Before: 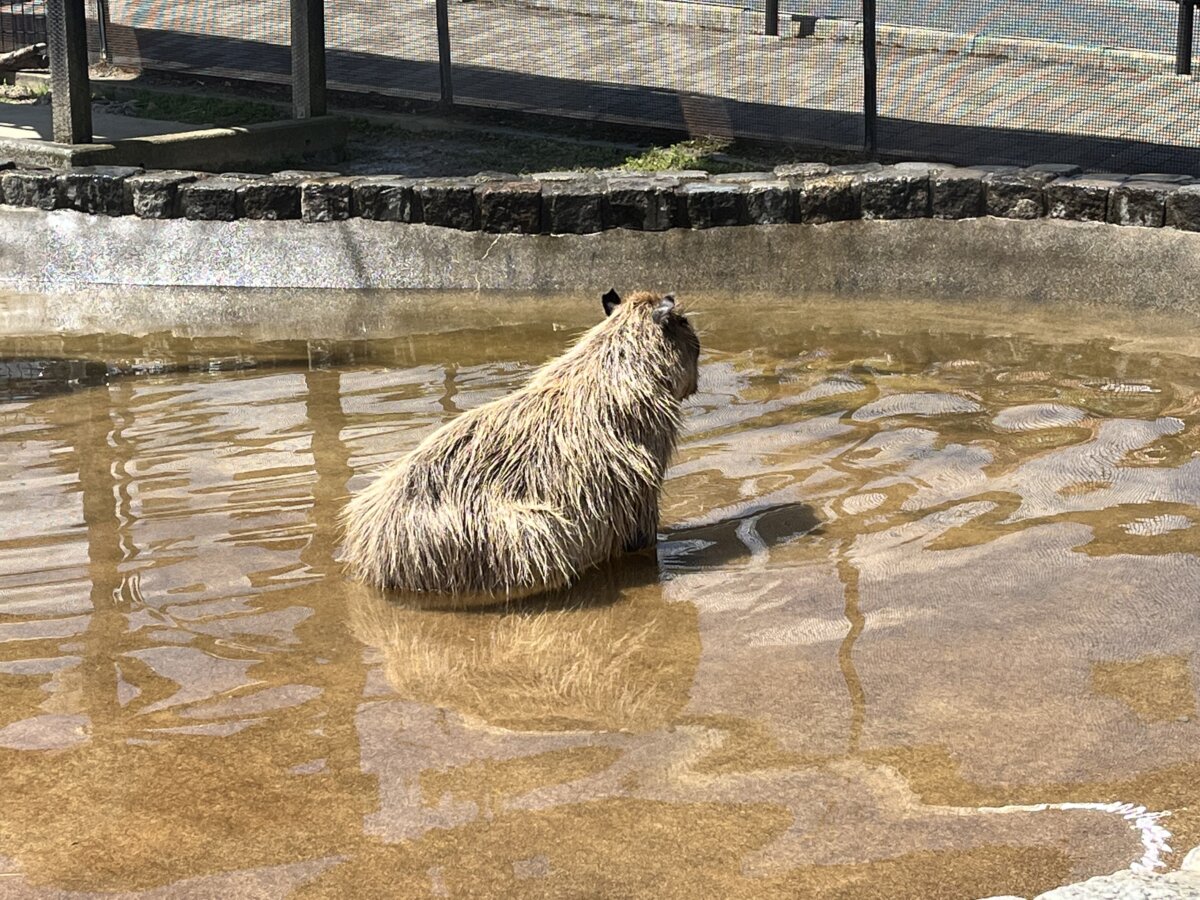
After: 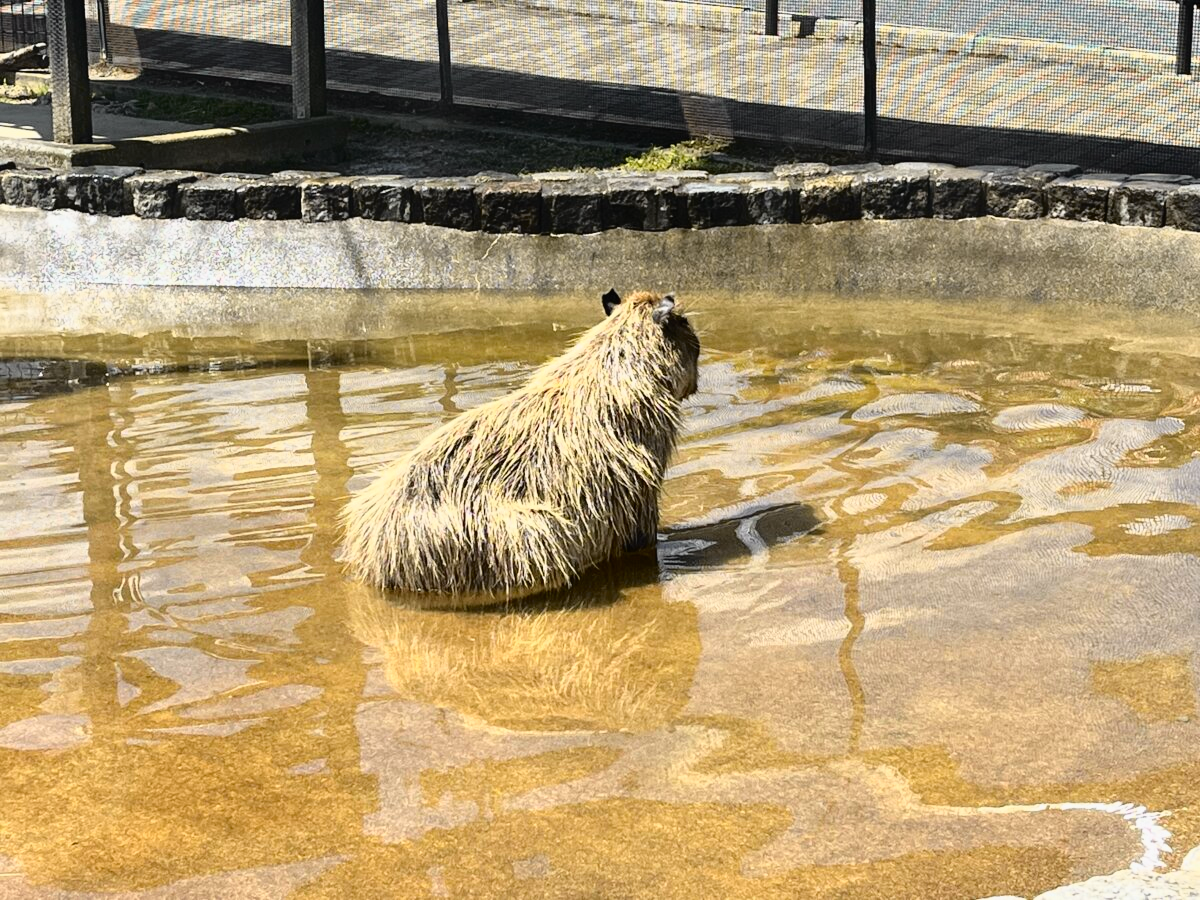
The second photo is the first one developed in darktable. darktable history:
tone curve: curves: ch0 [(0, 0.013) (0.129, 0.1) (0.327, 0.382) (0.489, 0.573) (0.66, 0.748) (0.858, 0.926) (1, 0.977)]; ch1 [(0, 0) (0.353, 0.344) (0.45, 0.46) (0.498, 0.498) (0.521, 0.512) (0.563, 0.559) (0.592, 0.578) (0.647, 0.657) (1, 1)]; ch2 [(0, 0) (0.333, 0.346) (0.375, 0.375) (0.424, 0.43) (0.476, 0.492) (0.502, 0.502) (0.524, 0.531) (0.579, 0.61) (0.612, 0.644) (0.66, 0.715) (1, 1)], color space Lab, independent channels, preserve colors none
